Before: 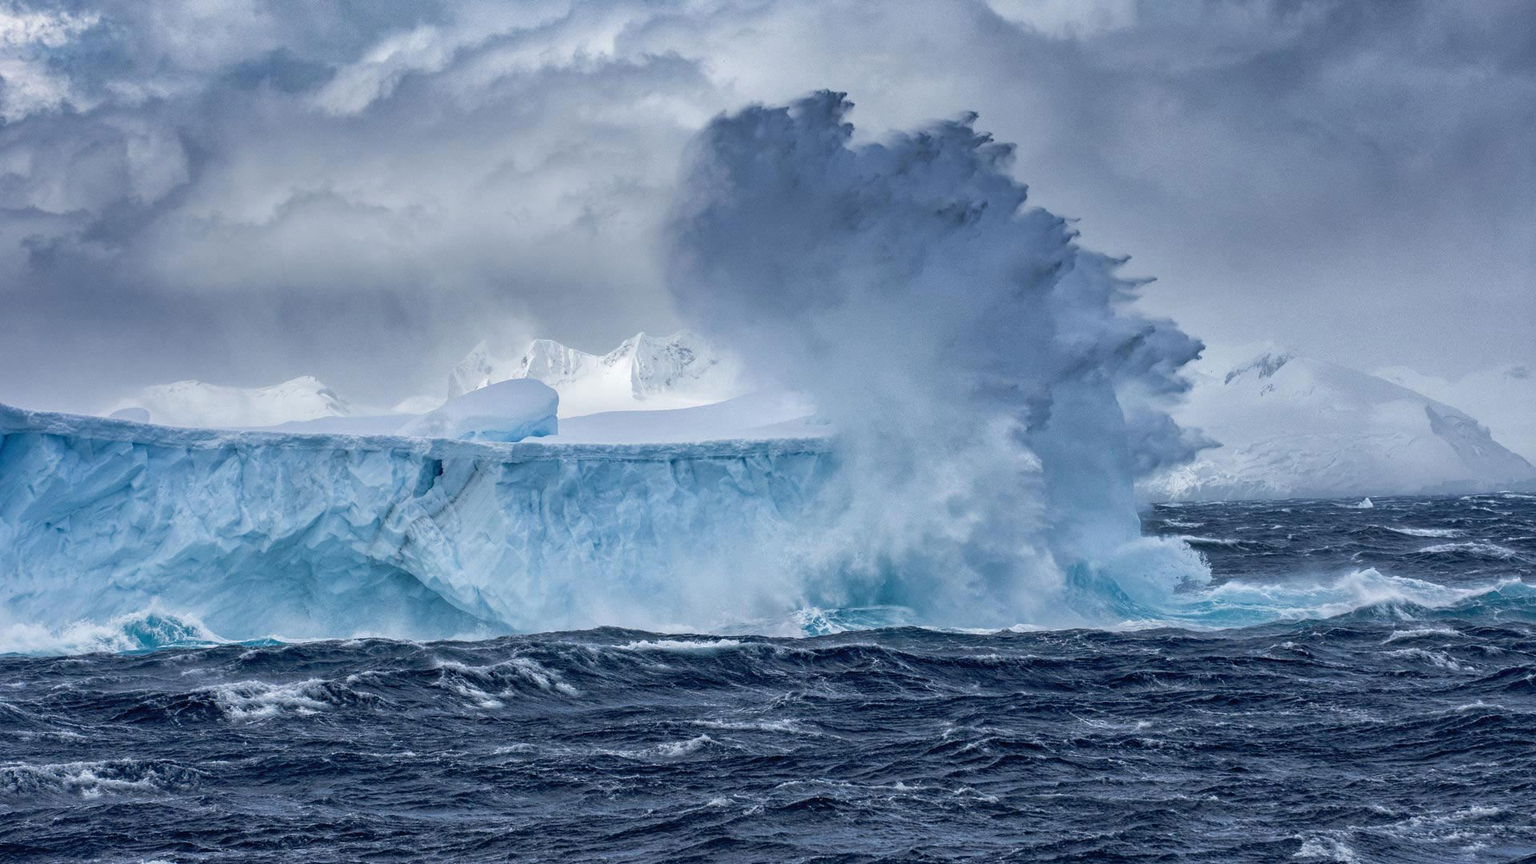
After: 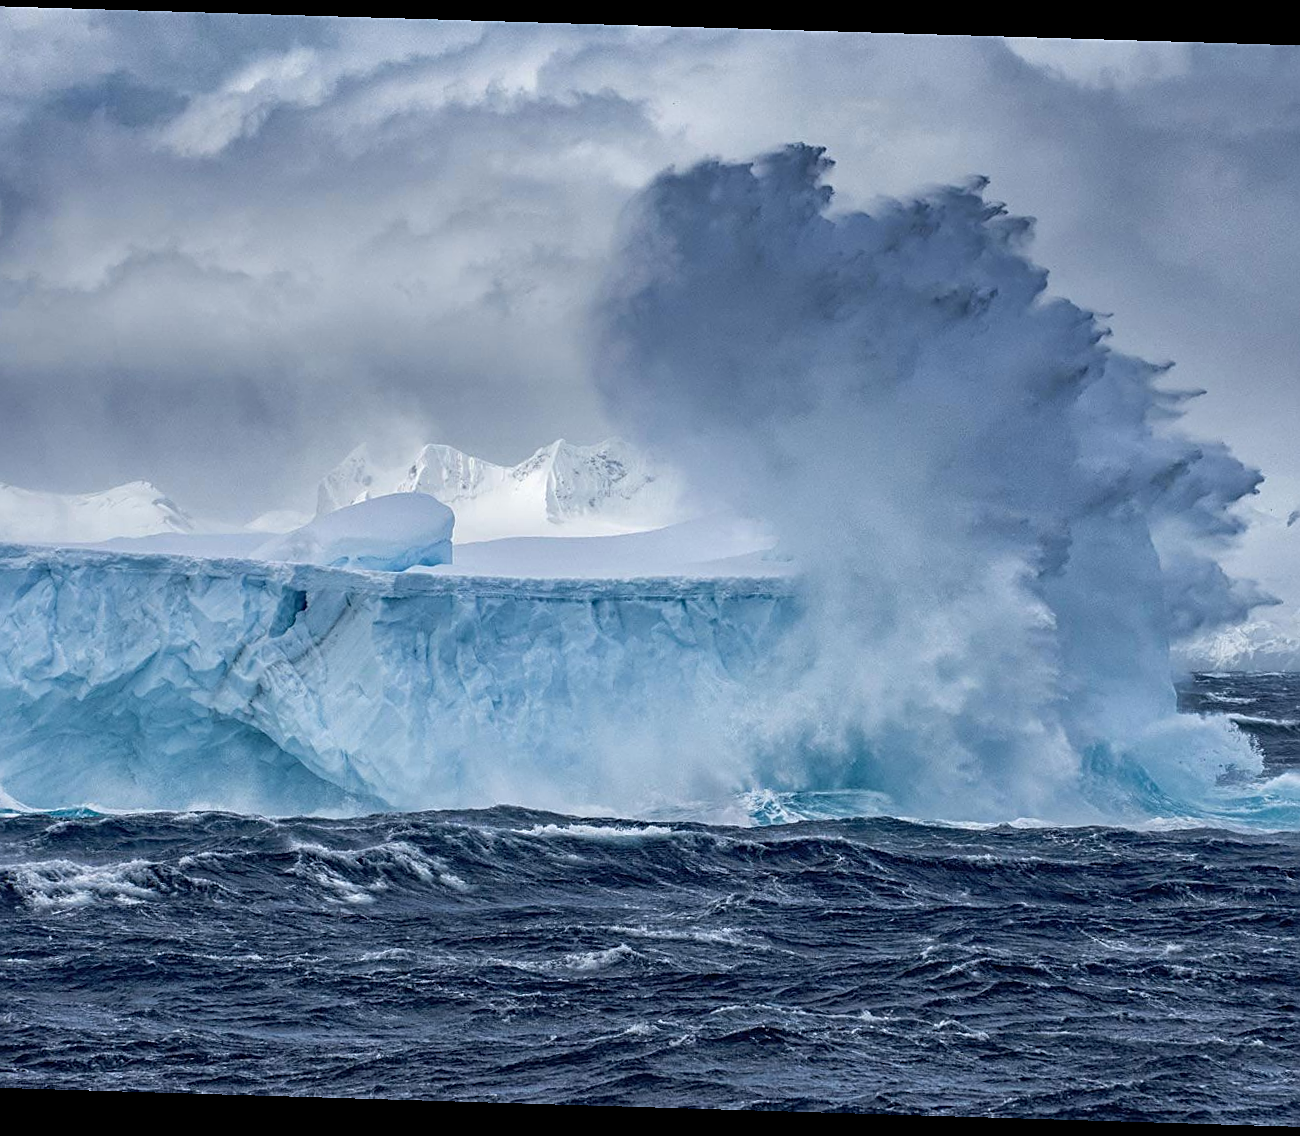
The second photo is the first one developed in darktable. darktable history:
crop and rotate: left 13.409%, right 19.924%
rotate and perspective: rotation 1.72°, automatic cropping off
sharpen: on, module defaults
